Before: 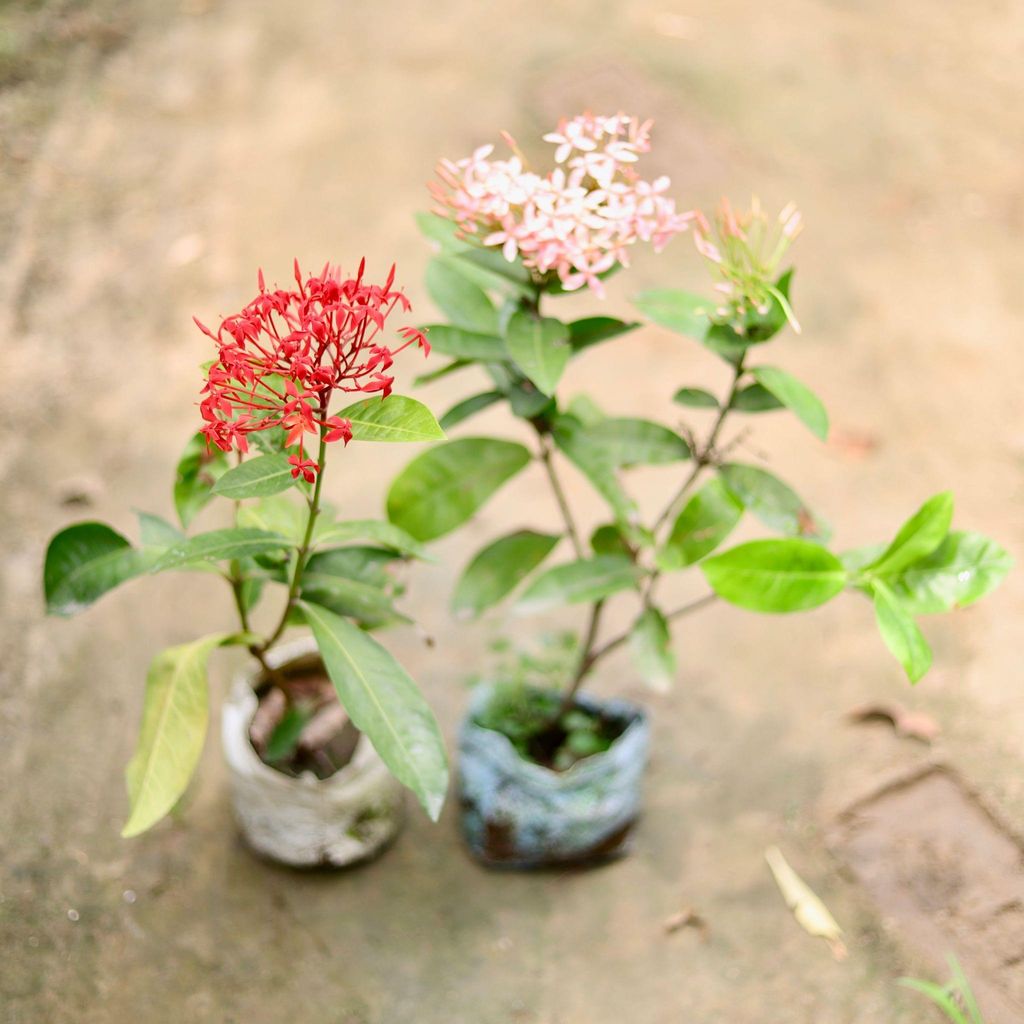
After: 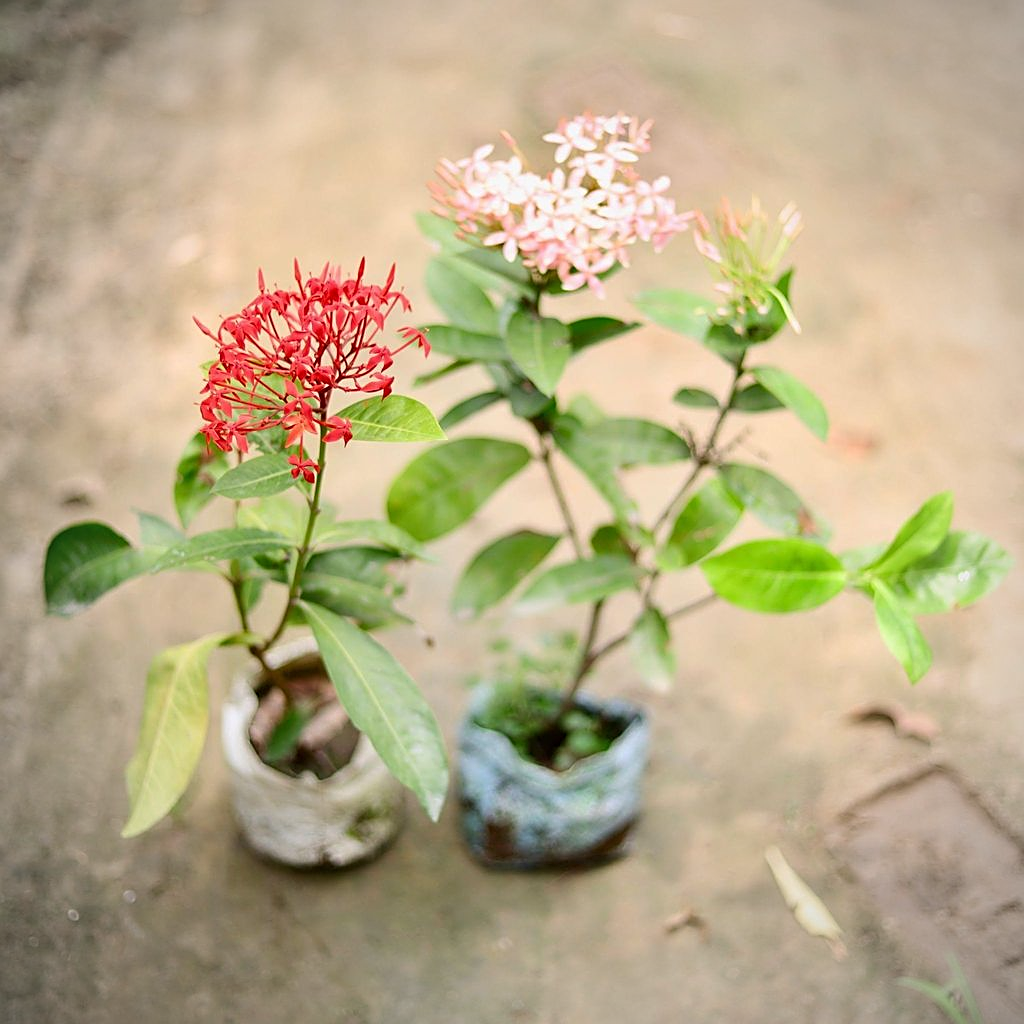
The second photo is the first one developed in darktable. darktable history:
sharpen: on, module defaults
vignetting: fall-off start 74.5%, fall-off radius 66.14%
